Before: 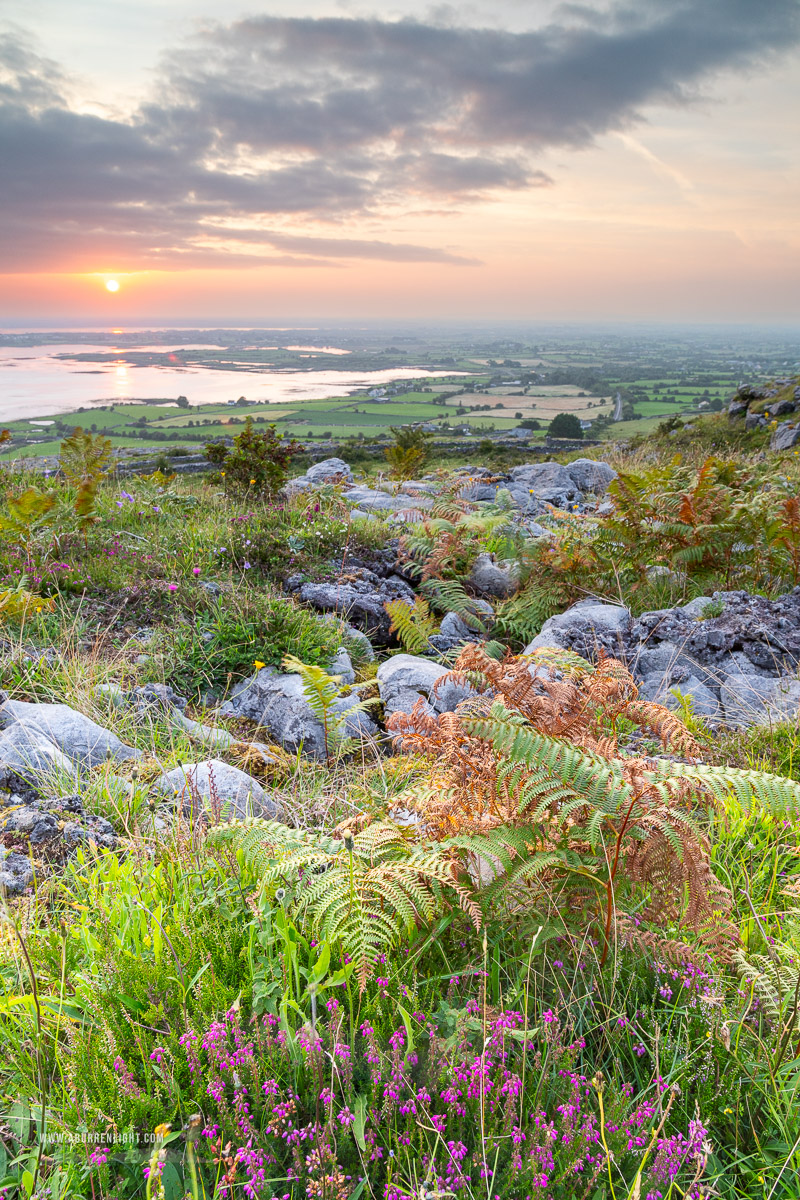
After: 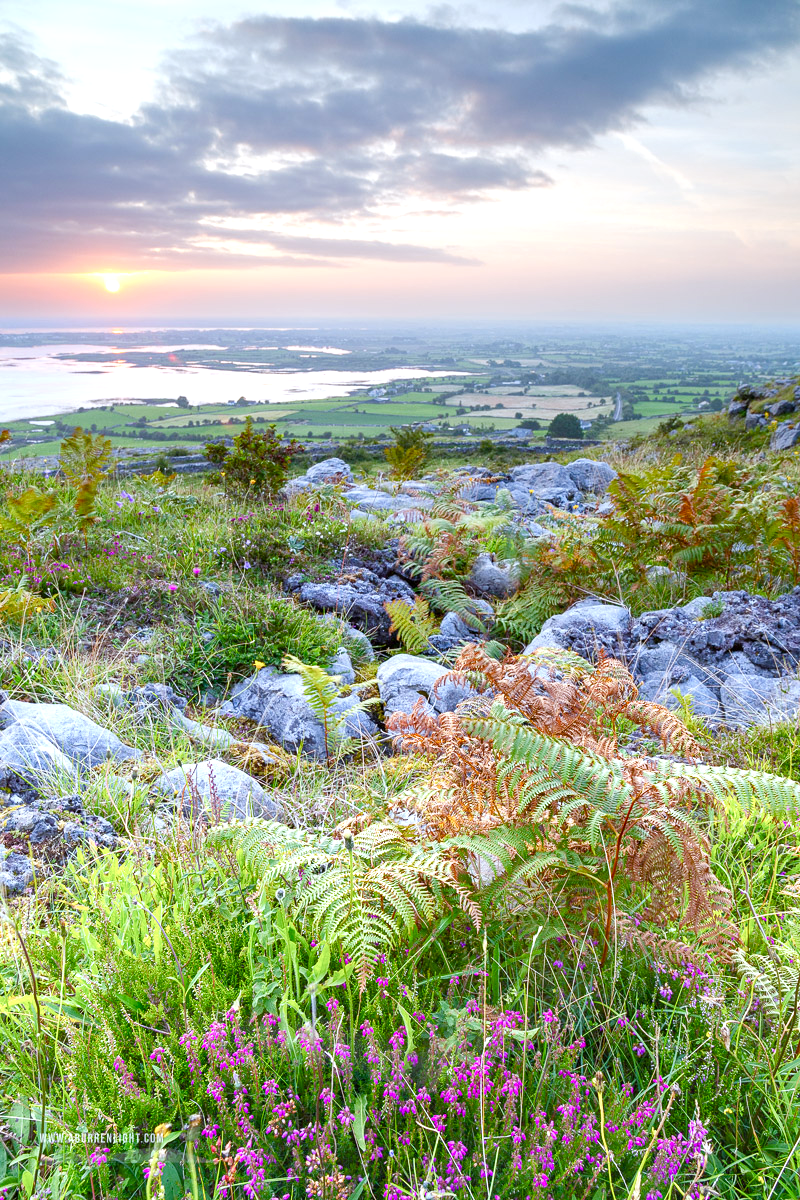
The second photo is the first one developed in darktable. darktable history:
color balance rgb: perceptual saturation grading › global saturation 20%, perceptual saturation grading › highlights -50%, perceptual saturation grading › shadows 30%, perceptual brilliance grading › global brilliance 10%, perceptual brilliance grading › shadows 15%
white balance: red 0.924, blue 1.095
